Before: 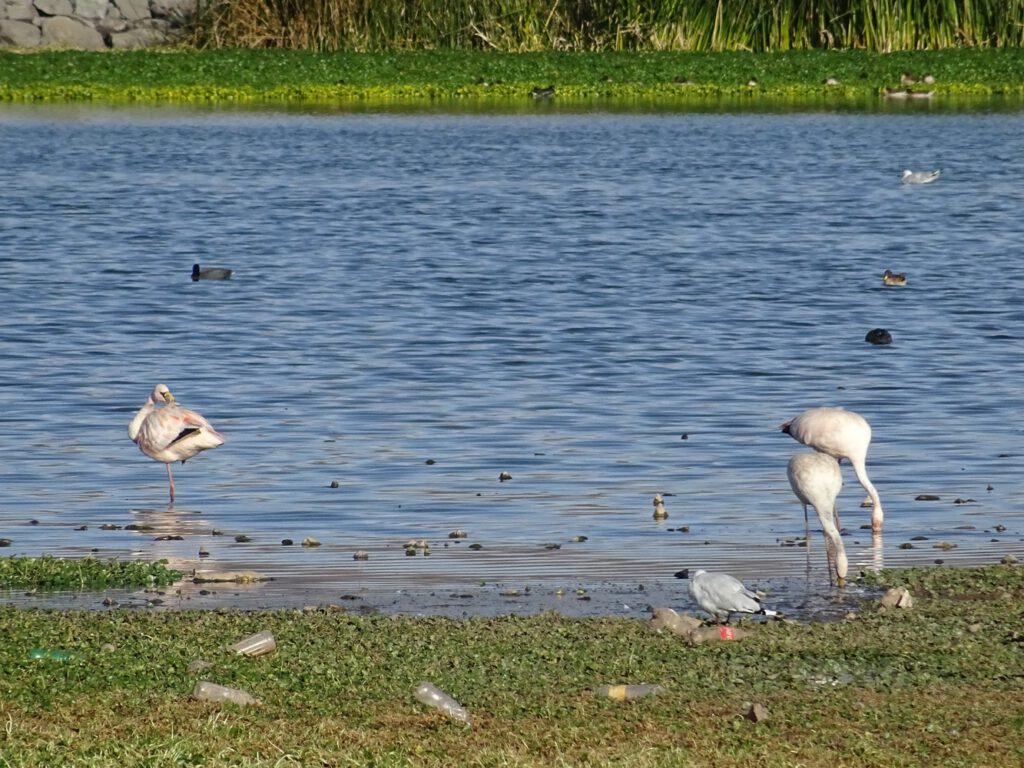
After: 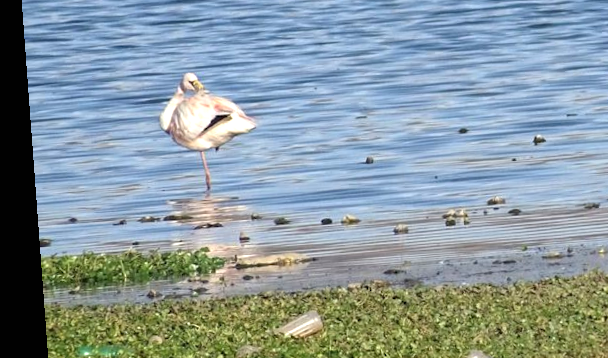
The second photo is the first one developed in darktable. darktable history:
rotate and perspective: rotation -4.25°, automatic cropping off
exposure: black level correction 0, exposure 0.7 EV, compensate highlight preservation false
crop: top 44.483%, right 43.593%, bottom 12.892%
